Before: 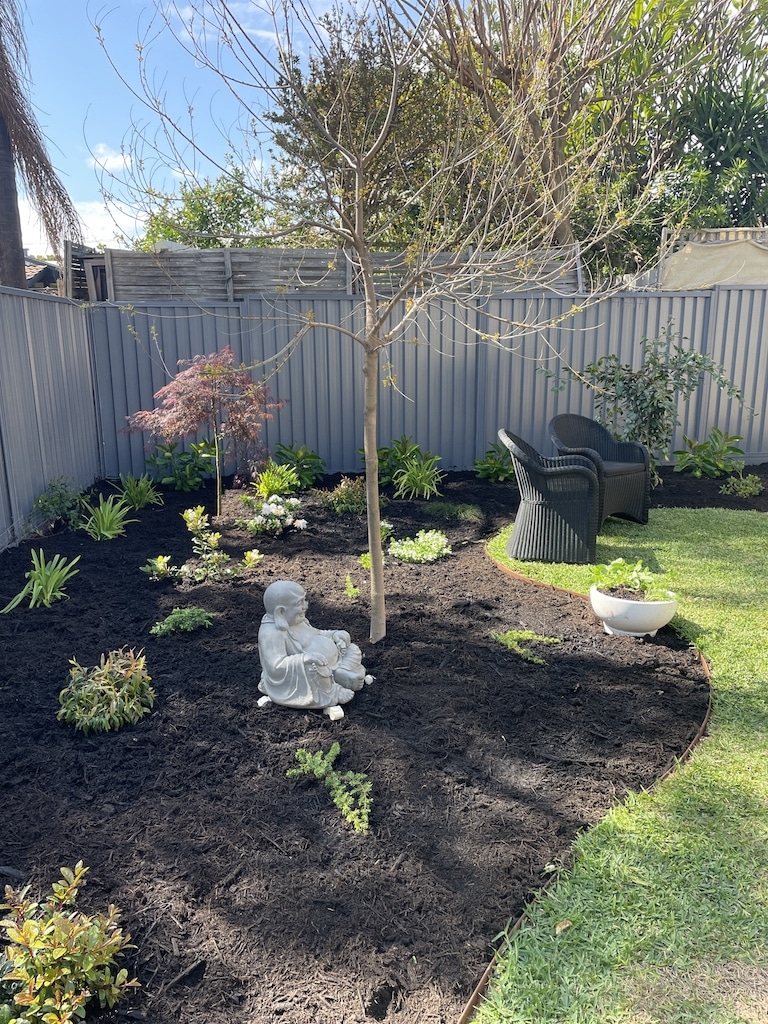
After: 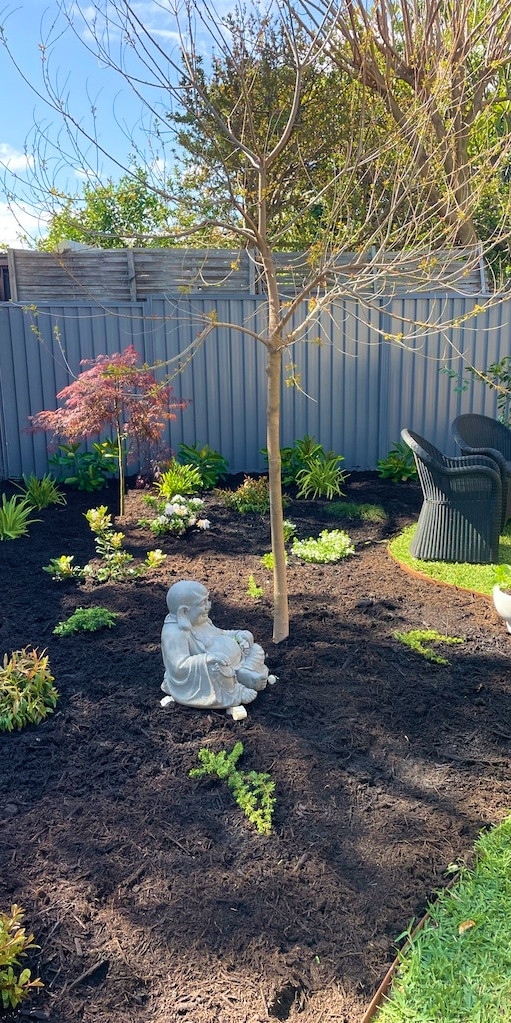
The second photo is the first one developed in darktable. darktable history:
velvia: strength 56%
crop and rotate: left 12.673%, right 20.66%
